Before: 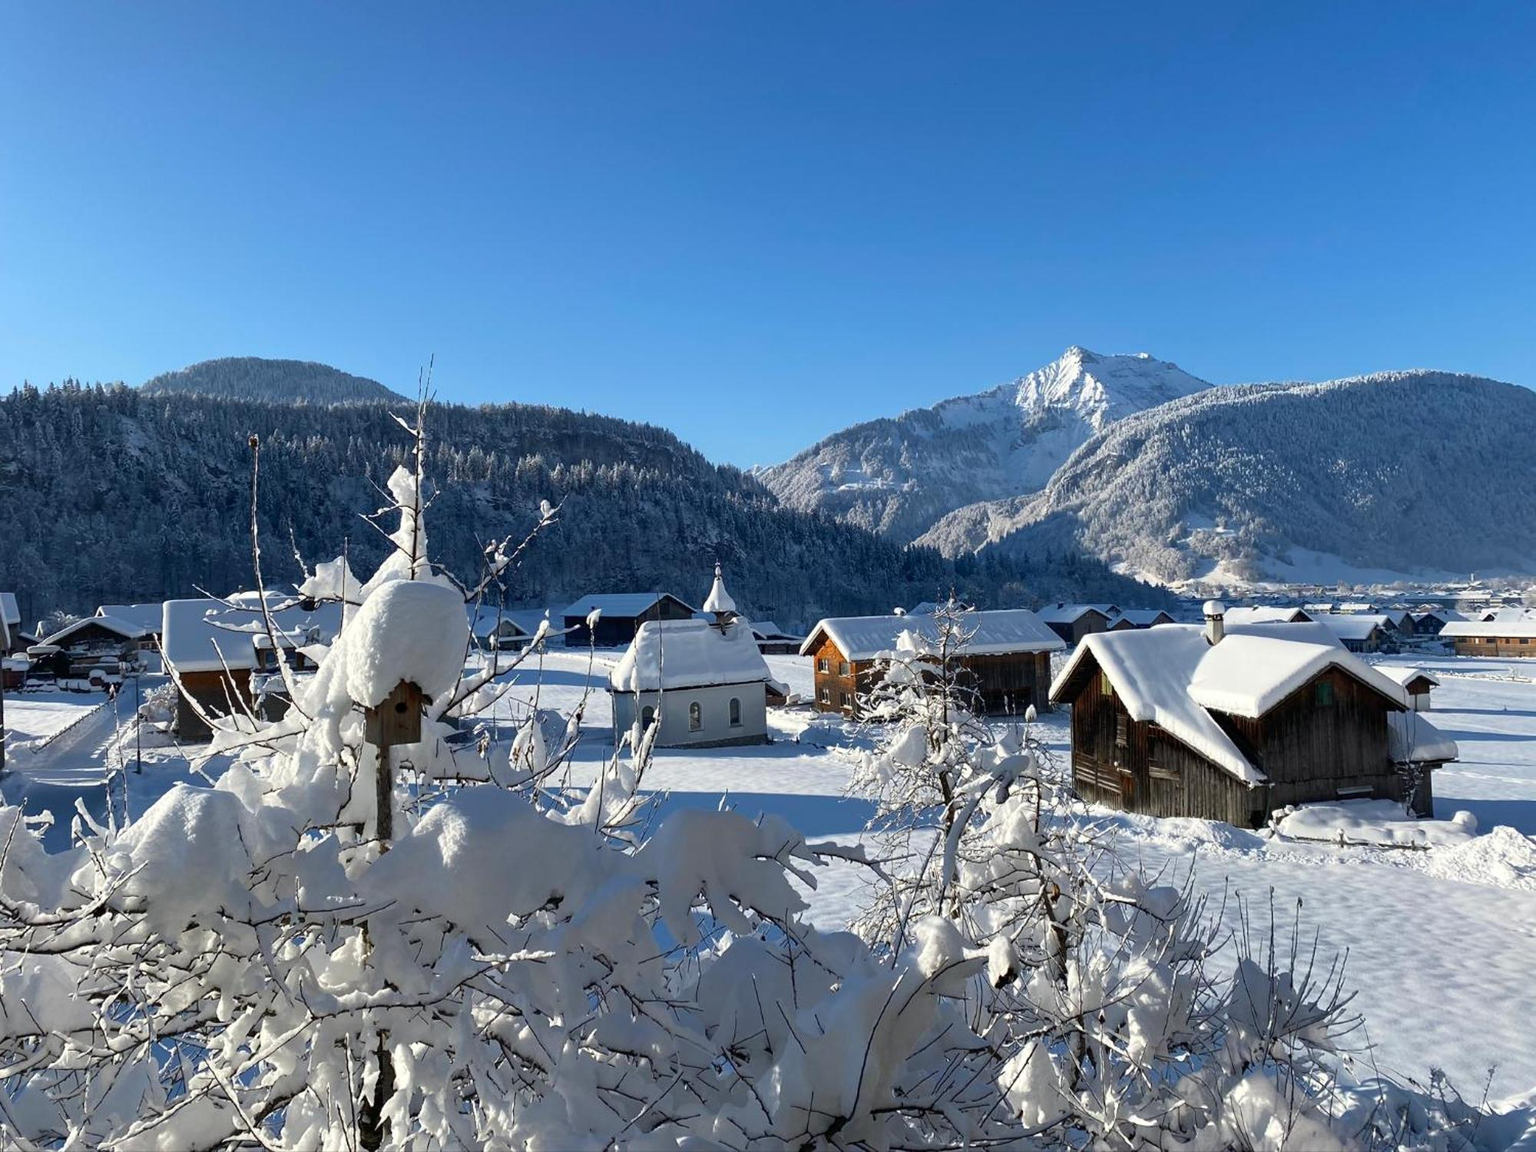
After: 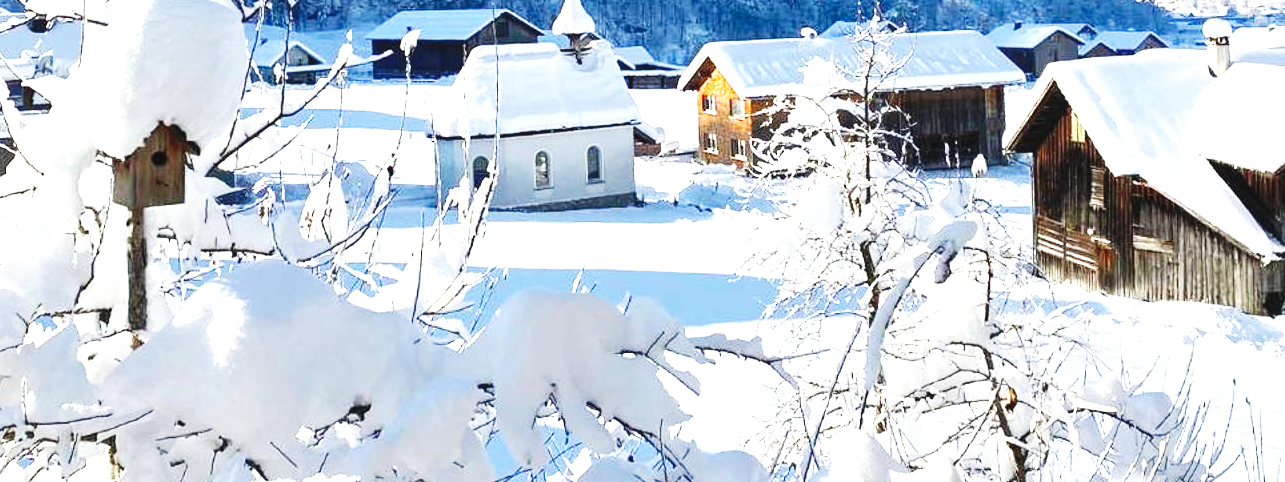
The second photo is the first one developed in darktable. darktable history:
exposure: black level correction -0.005, exposure 1.006 EV, compensate highlight preservation false
crop: left 18.155%, top 50.931%, right 17.589%, bottom 16.877%
local contrast: highlights 104%, shadows 100%, detail 119%, midtone range 0.2
base curve: curves: ch0 [(0, 0) (0.007, 0.004) (0.027, 0.03) (0.046, 0.07) (0.207, 0.54) (0.442, 0.872) (0.673, 0.972) (1, 1)], preserve colors none
contrast brightness saturation: contrast 0.014, saturation -0.056
